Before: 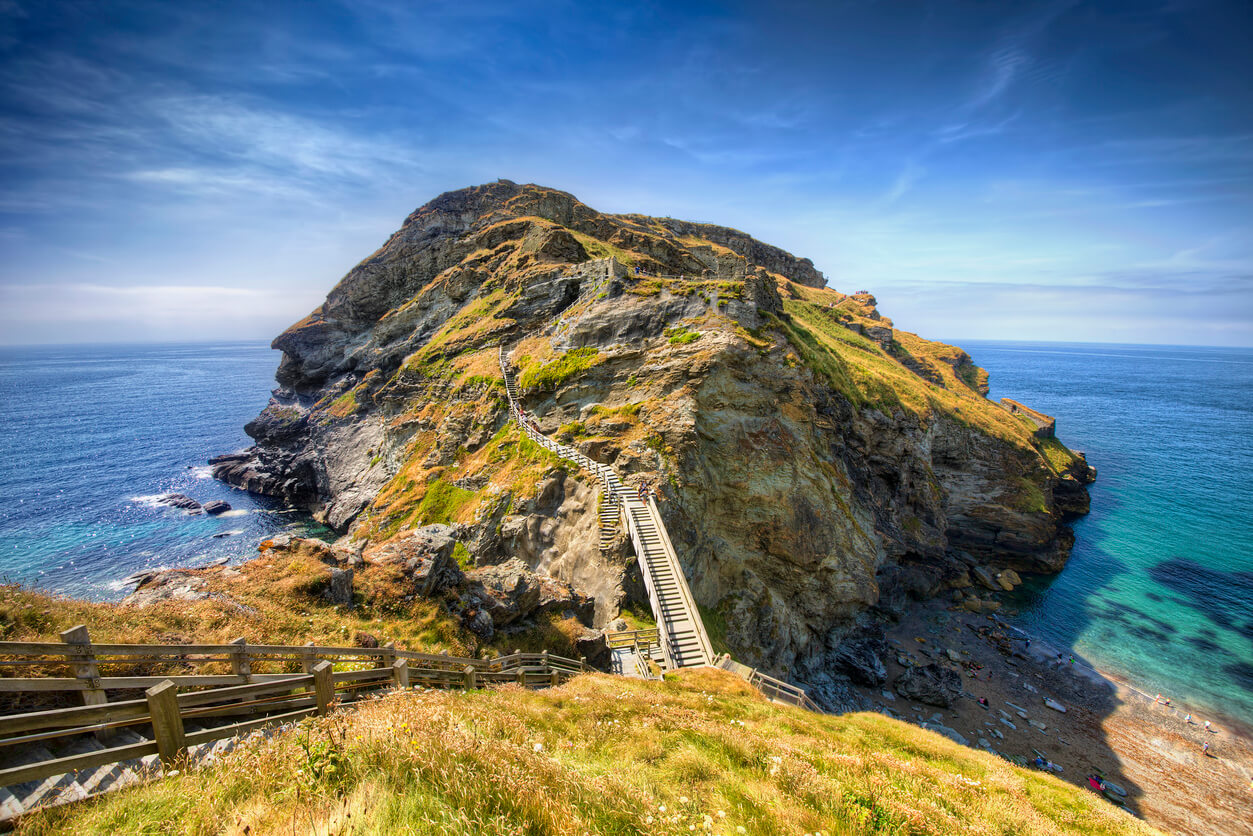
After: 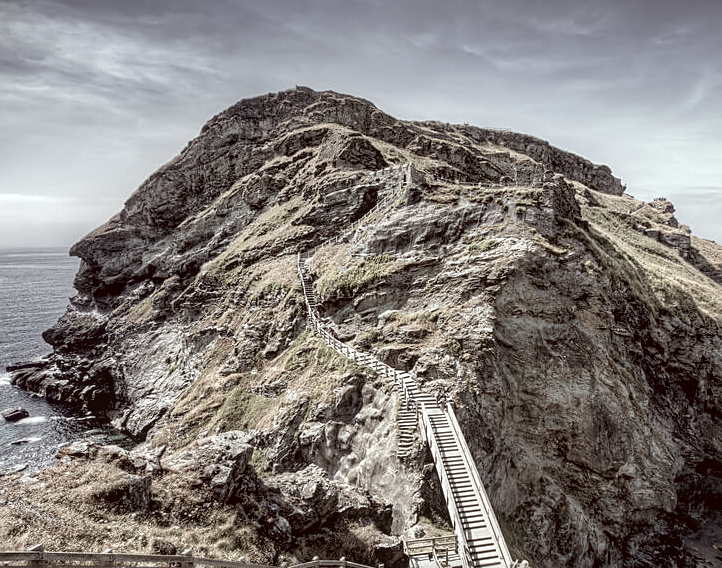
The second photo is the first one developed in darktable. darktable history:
exposure: black level correction 0.01, exposure 0.016 EV, compensate exposure bias true, compensate highlight preservation false
levels: levels [0, 0.476, 0.951]
contrast brightness saturation: contrast -0.061, saturation -0.405
sharpen: on, module defaults
local contrast: on, module defaults
color correction: highlights a* -7.09, highlights b* -0.195, shadows a* 20.85, shadows b* 12.26
color zones: curves: ch1 [(0, 0.153) (0.143, 0.15) (0.286, 0.151) (0.429, 0.152) (0.571, 0.152) (0.714, 0.151) (0.857, 0.151) (1, 0.153)]
crop: left 16.19%, top 11.205%, right 26.146%, bottom 20.809%
